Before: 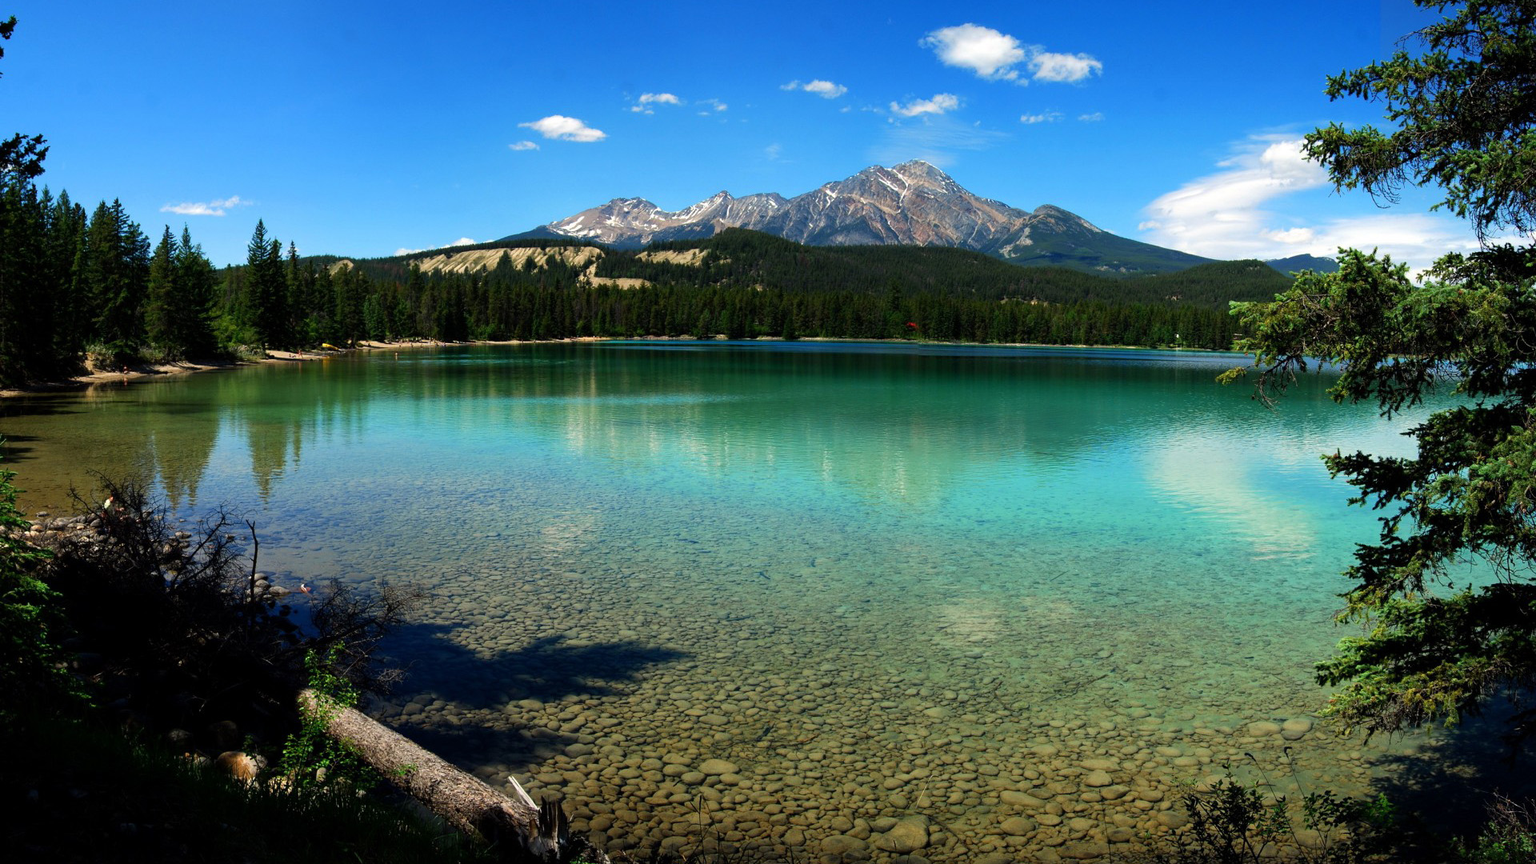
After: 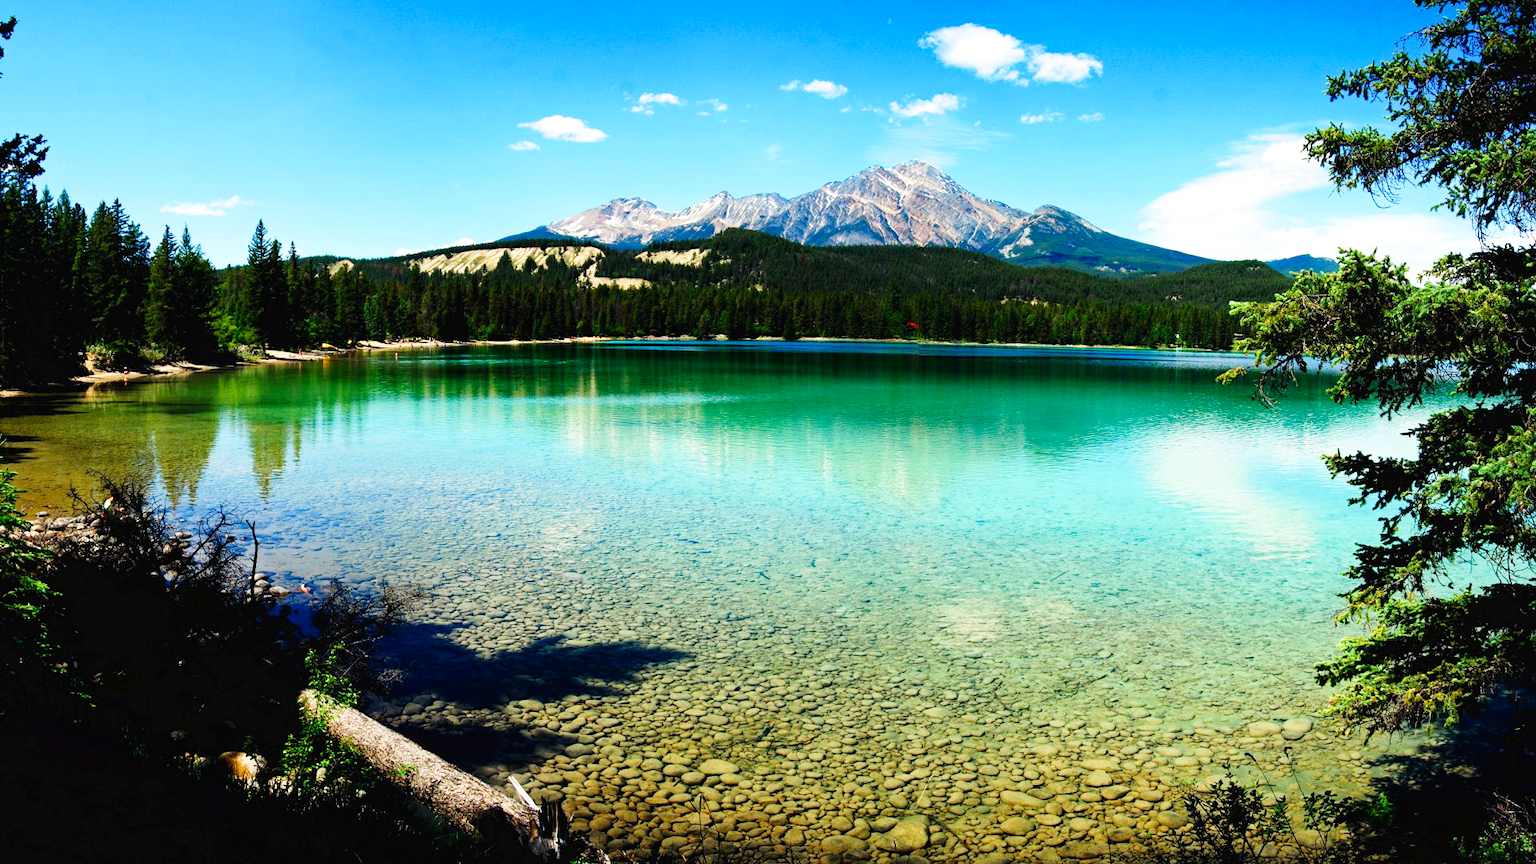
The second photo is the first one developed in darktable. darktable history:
haze removal: compatibility mode true, adaptive false
base curve: curves: ch0 [(0, 0.003) (0.001, 0.002) (0.006, 0.004) (0.02, 0.022) (0.048, 0.086) (0.094, 0.234) (0.162, 0.431) (0.258, 0.629) (0.385, 0.8) (0.548, 0.918) (0.751, 0.988) (1, 1)], preserve colors none
